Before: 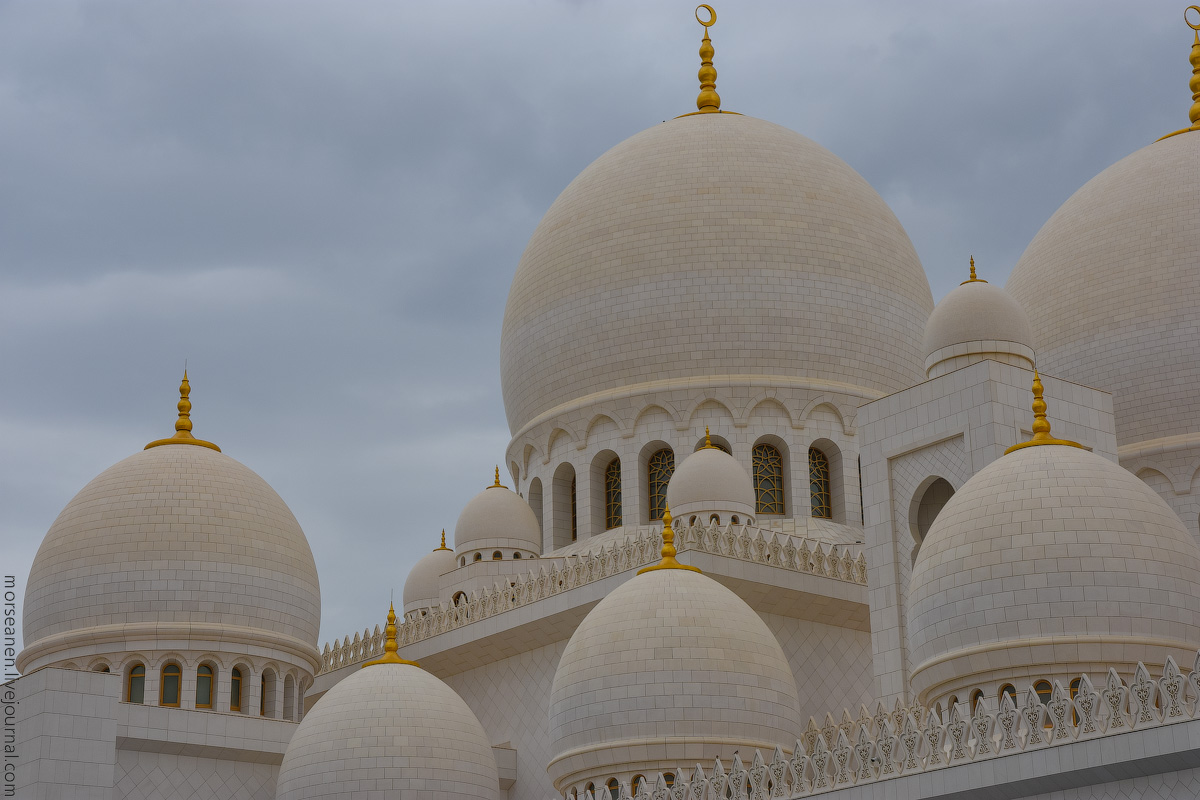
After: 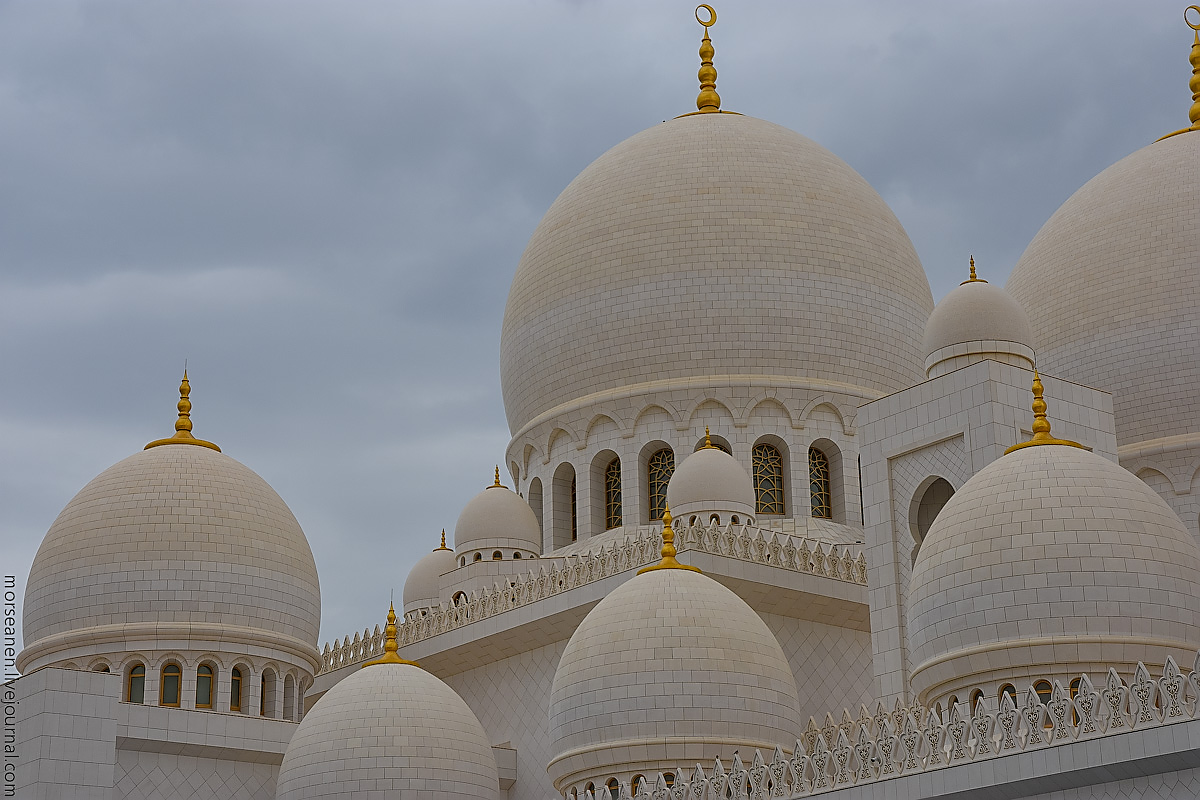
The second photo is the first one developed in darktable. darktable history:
sharpen: radius 1.416, amount 1.257, threshold 0.732
